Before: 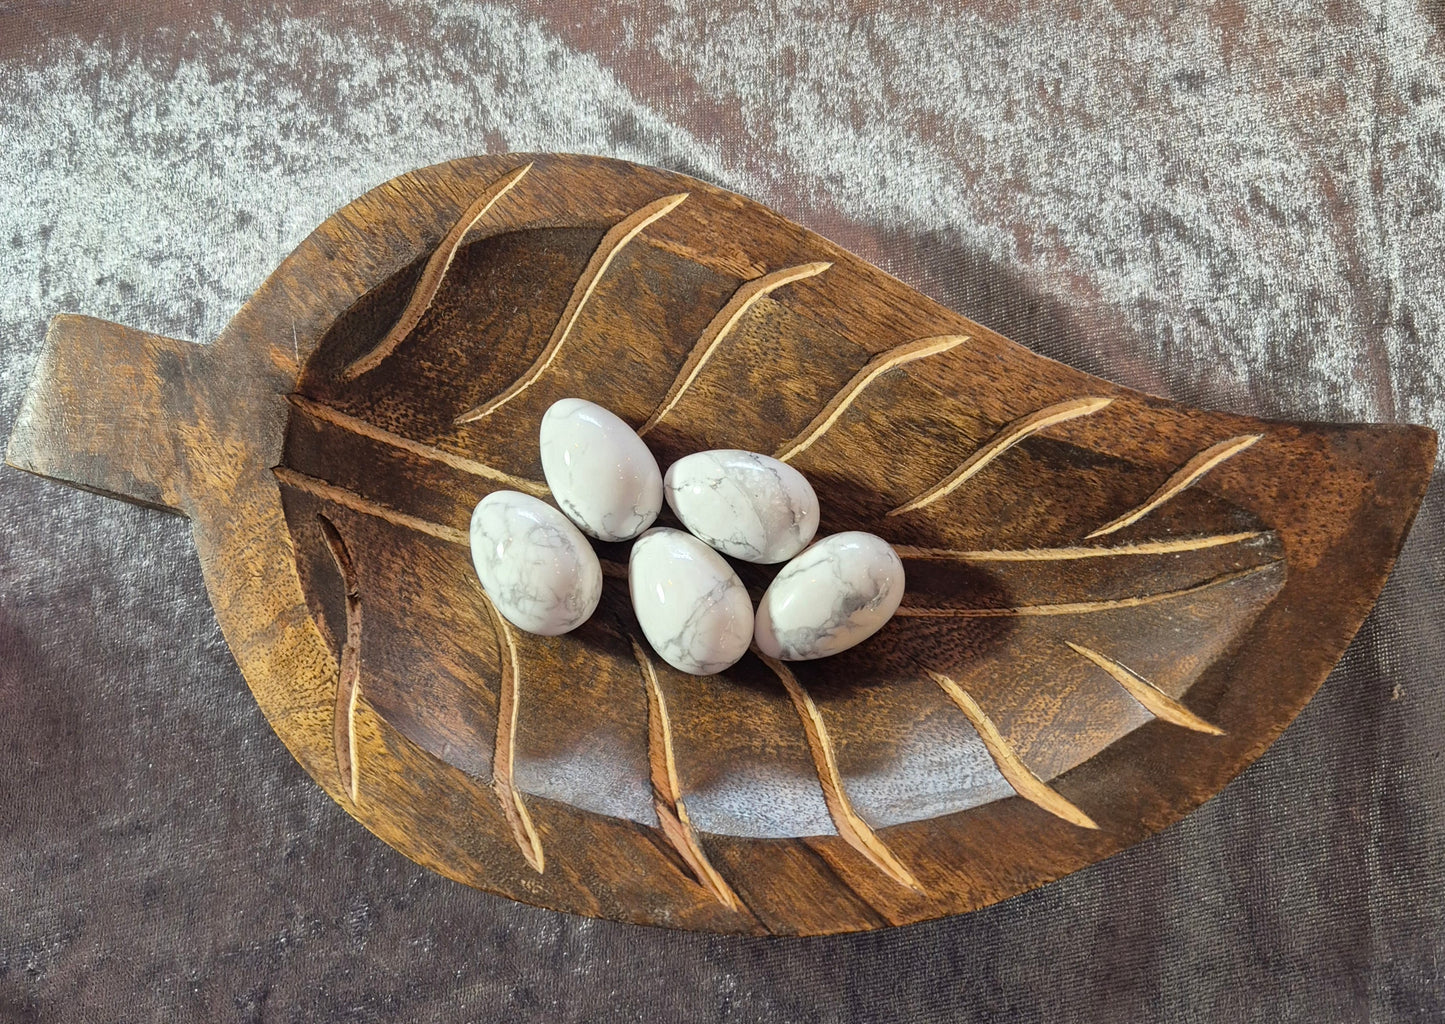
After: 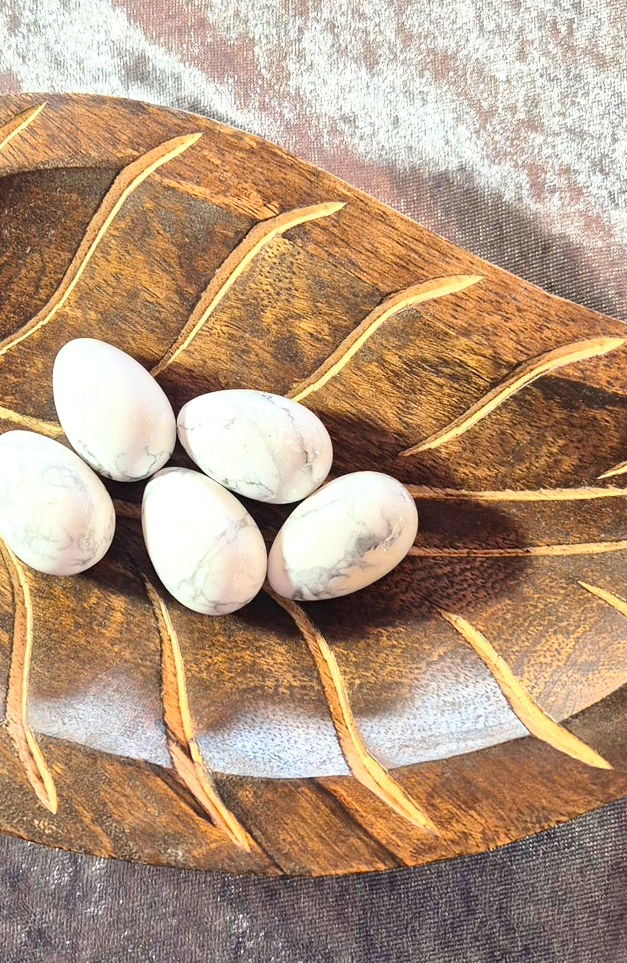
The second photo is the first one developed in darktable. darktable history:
crop: left 33.76%, top 5.943%, right 22.781%
exposure: exposure 0.555 EV, compensate highlight preservation false
contrast brightness saturation: contrast 0.204, brightness 0.161, saturation 0.217
